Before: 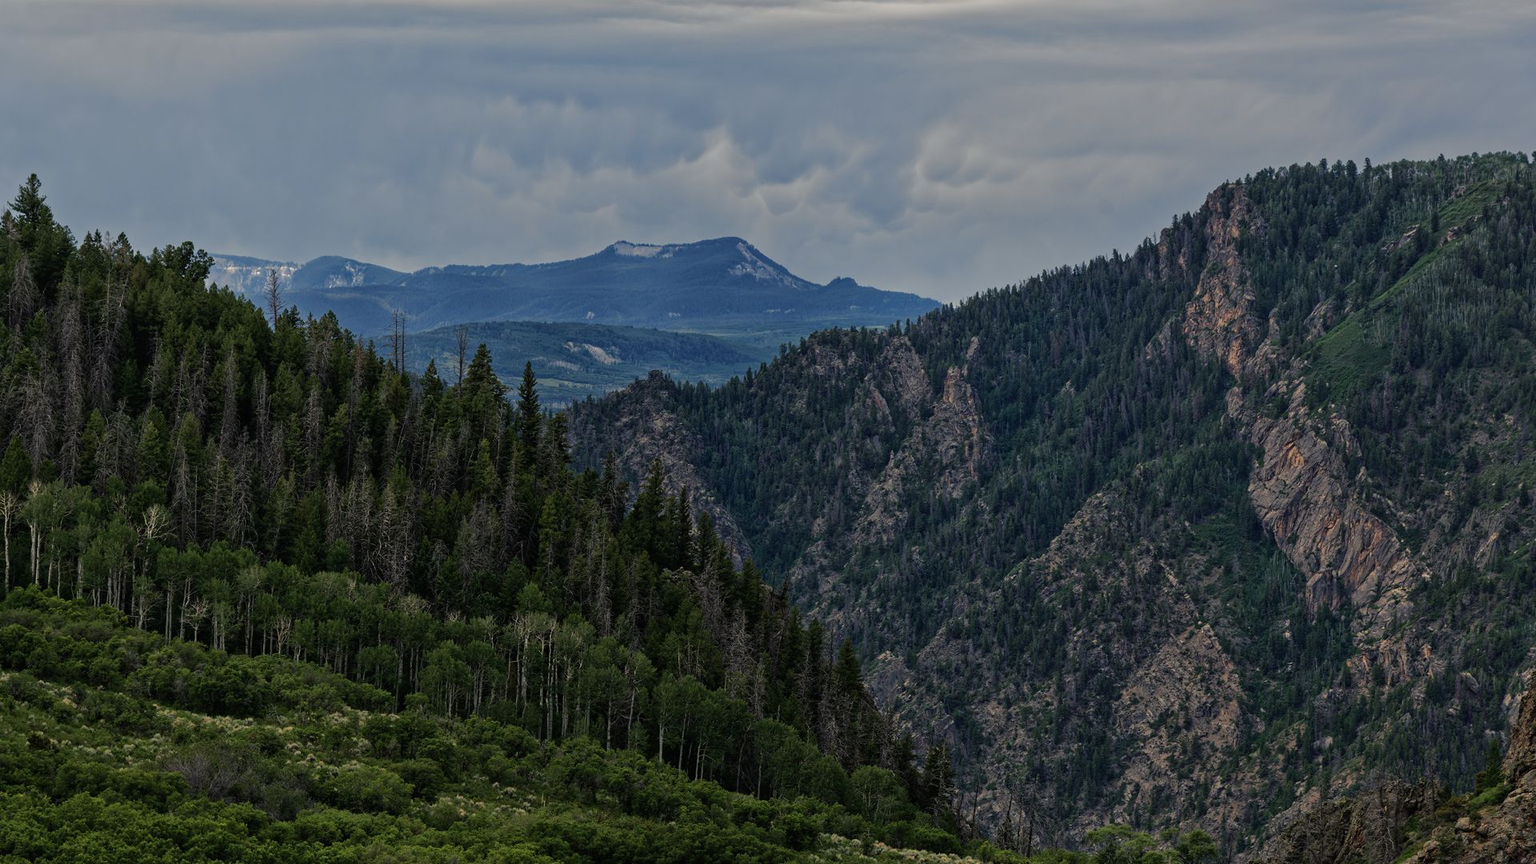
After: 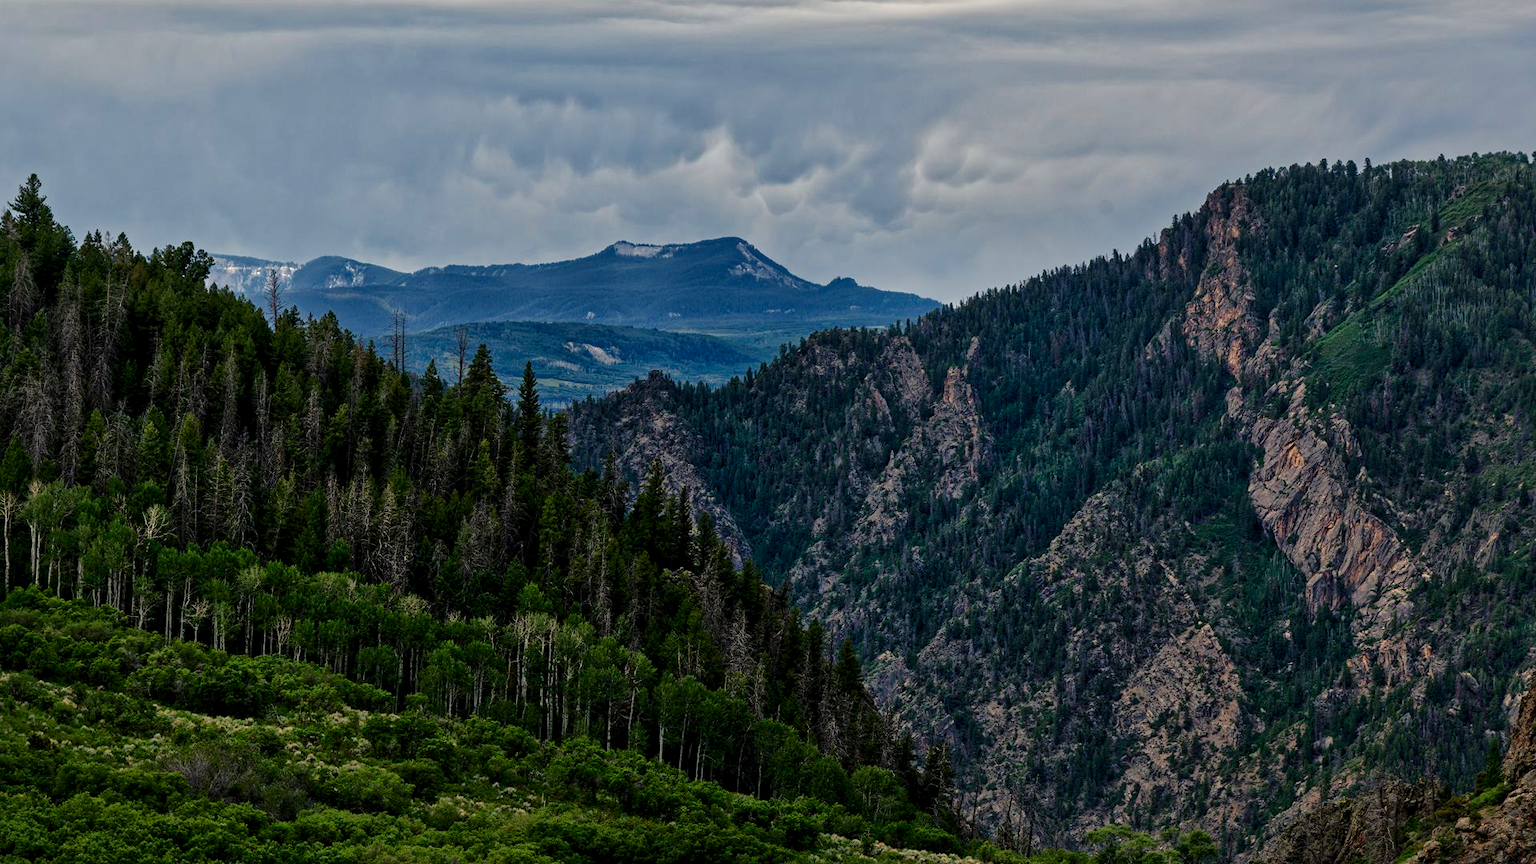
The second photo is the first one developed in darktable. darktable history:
levels: levels [0.016, 0.484, 0.953]
contrast brightness saturation: contrast 0.284
shadows and highlights: on, module defaults
